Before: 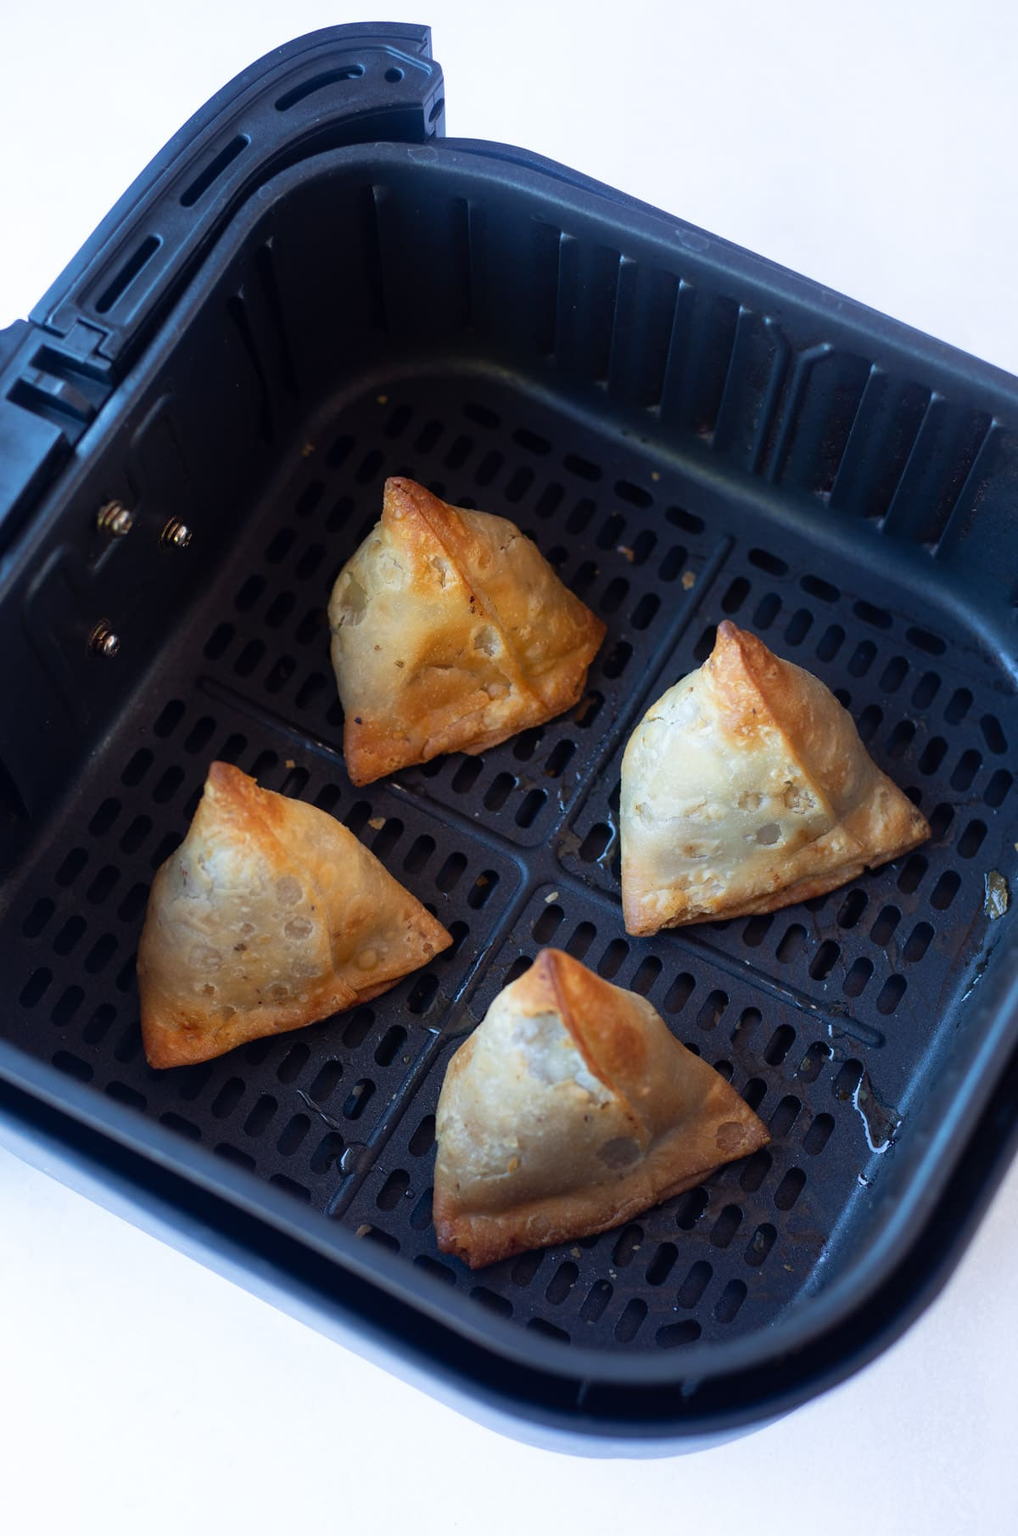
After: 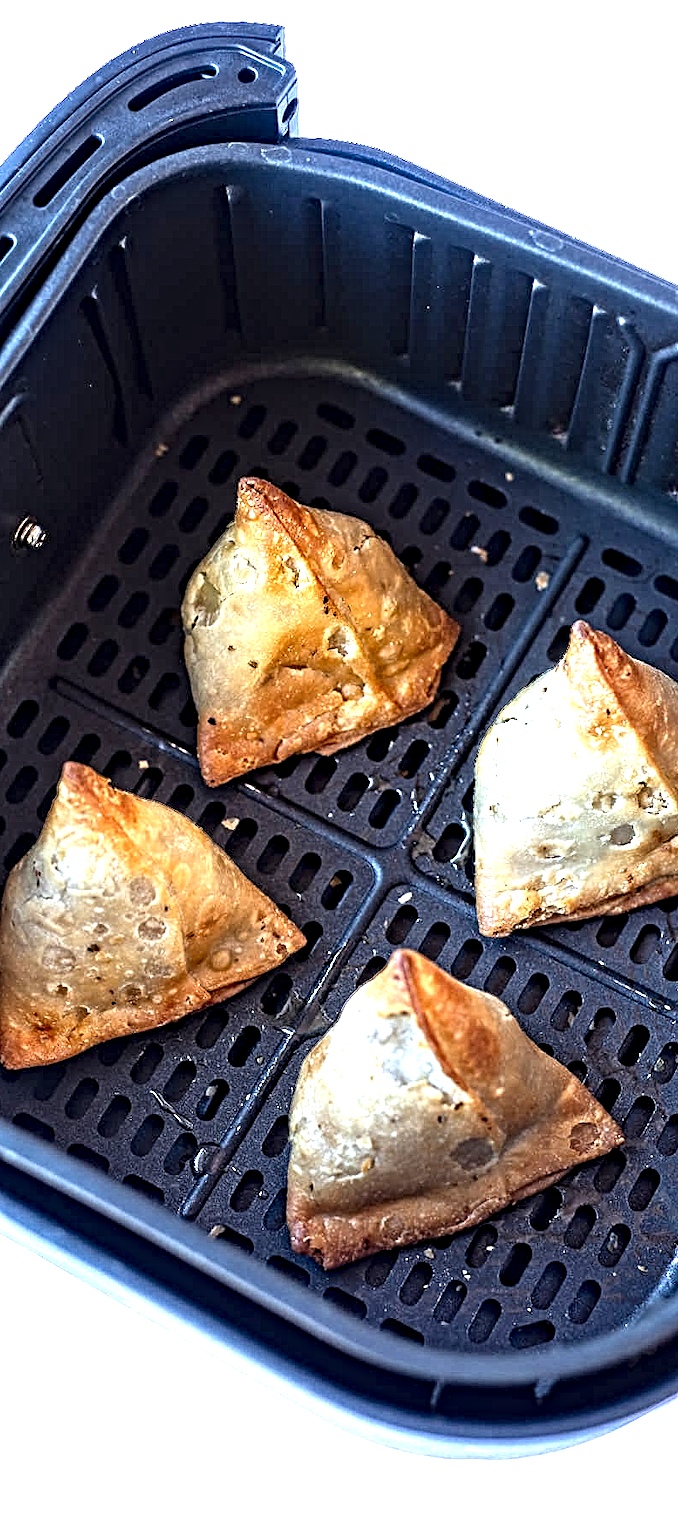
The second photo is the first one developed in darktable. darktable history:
exposure: black level correction 0, exposure 1.1 EV, compensate exposure bias true, compensate highlight preservation false
contrast equalizer: octaves 7, y [[0.406, 0.494, 0.589, 0.753, 0.877, 0.999], [0.5 ×6], [0.5 ×6], [0 ×6], [0 ×6]]
tone equalizer: on, module defaults
crop and rotate: left 14.436%, right 18.898%
